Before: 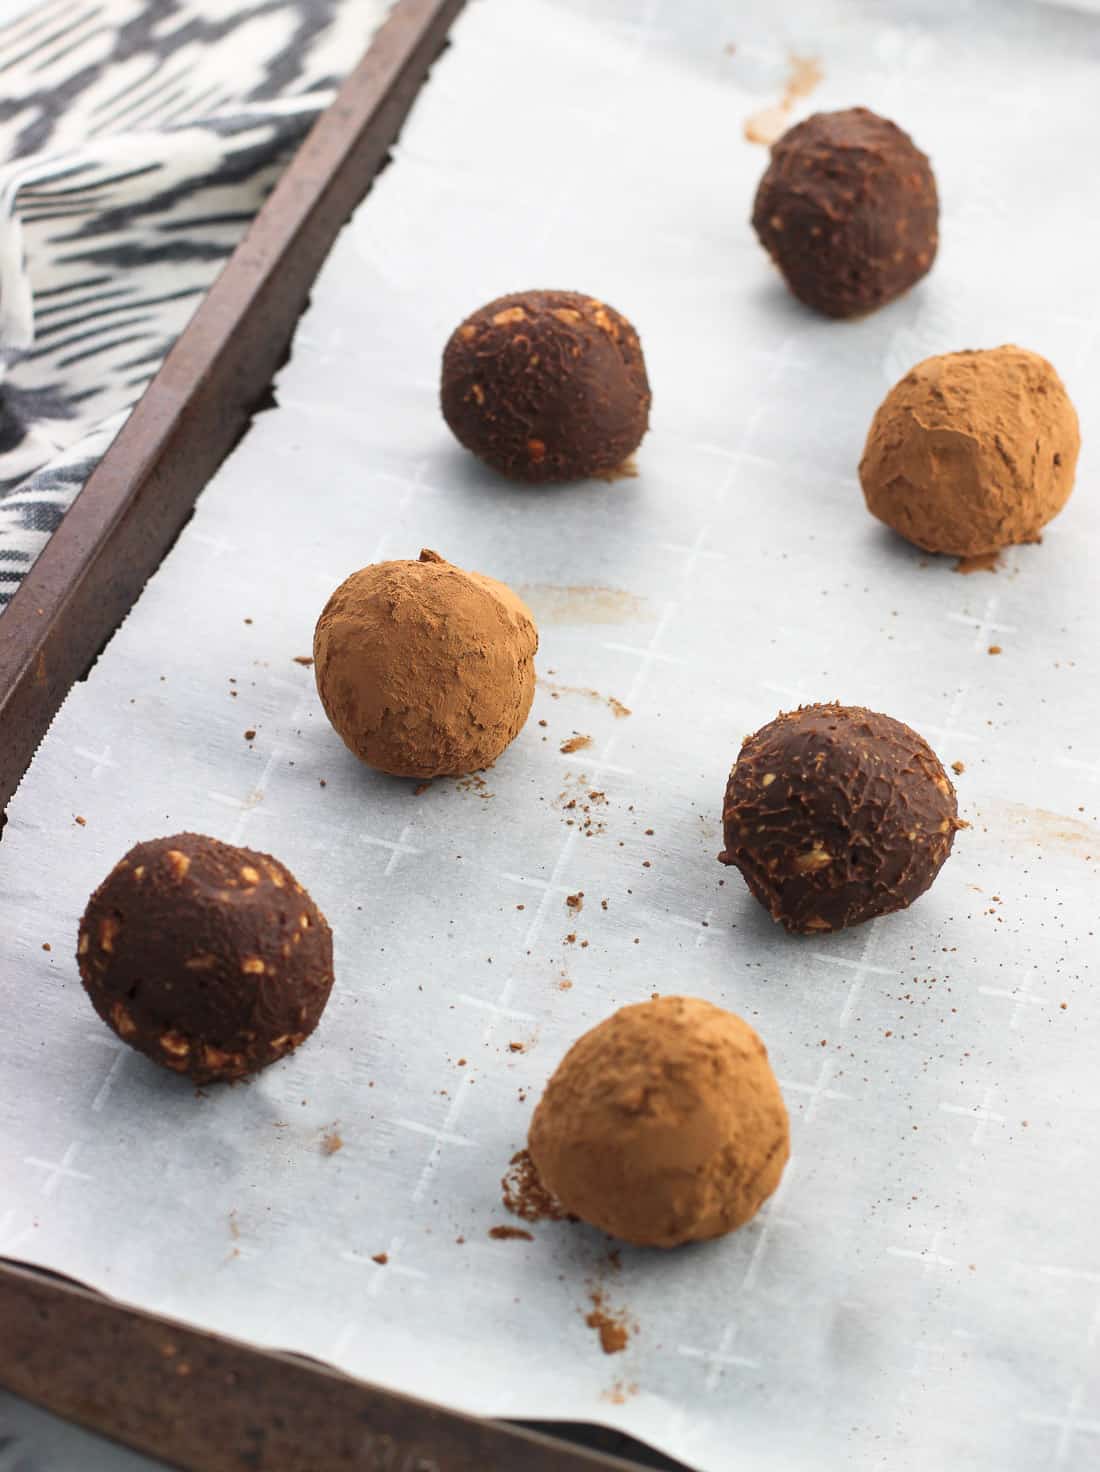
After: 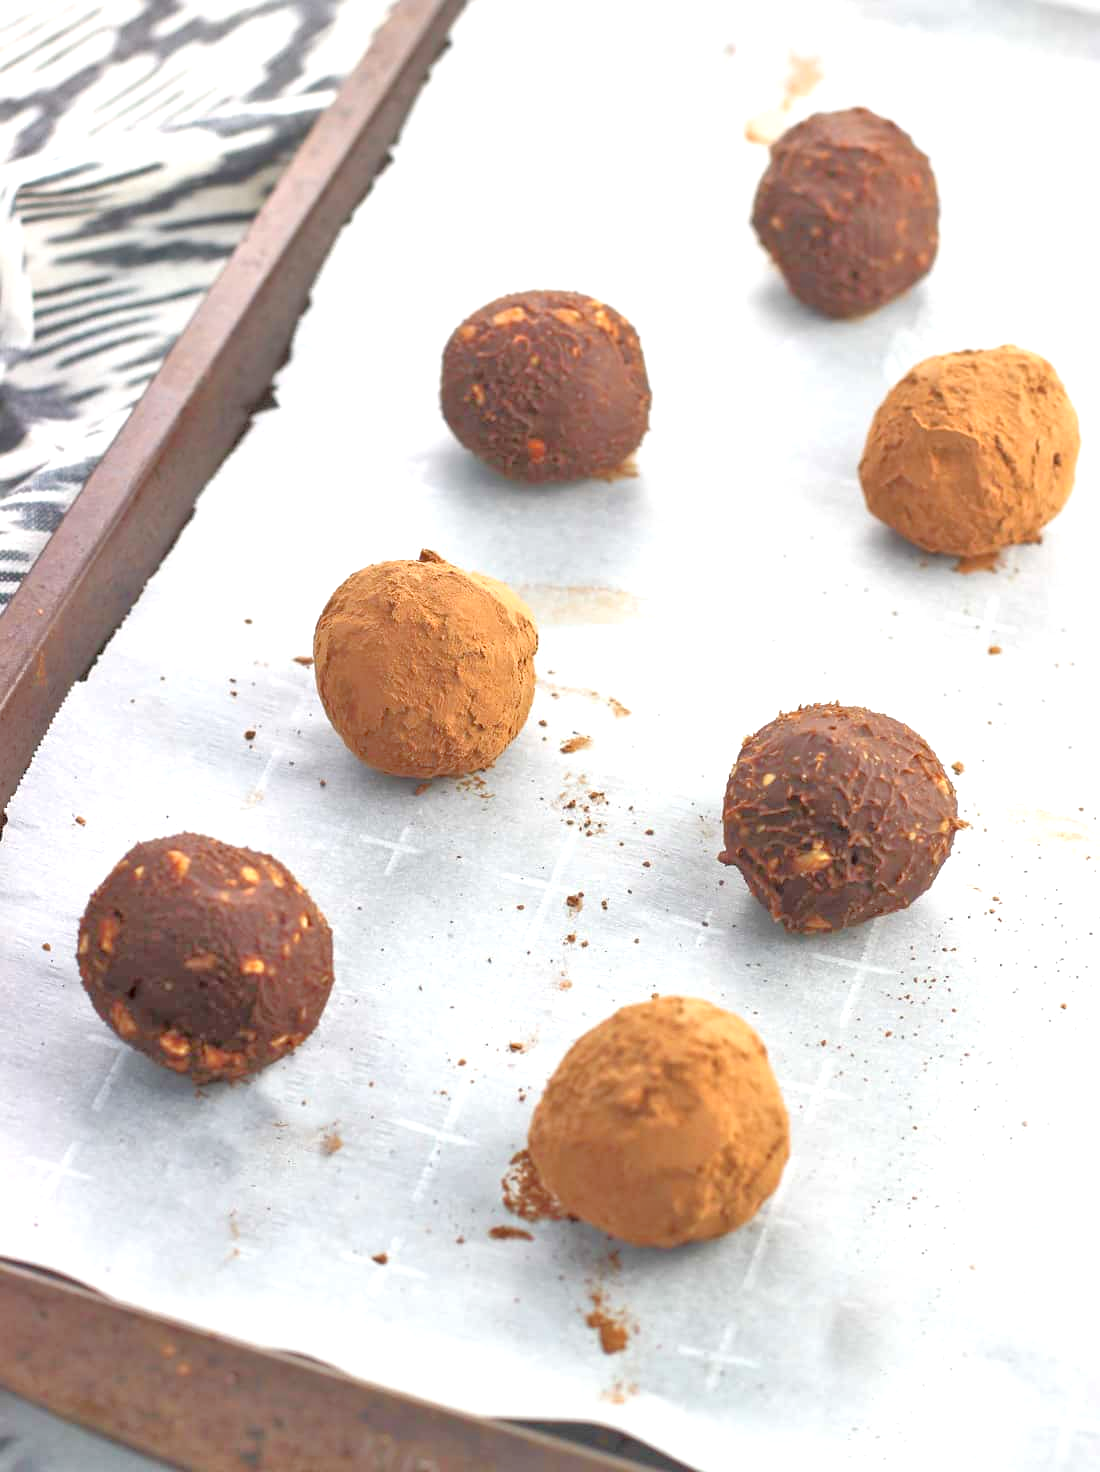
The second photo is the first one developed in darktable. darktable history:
tone equalizer: -8 EV 1.96 EV, -7 EV 1.97 EV, -6 EV 1.97 EV, -5 EV 1.98 EV, -4 EV 1.97 EV, -3 EV 1.49 EV, -2 EV 0.986 EV, -1 EV 0.5 EV
exposure: black level correction 0.001, exposure 0.5 EV, compensate exposure bias true, compensate highlight preservation false
